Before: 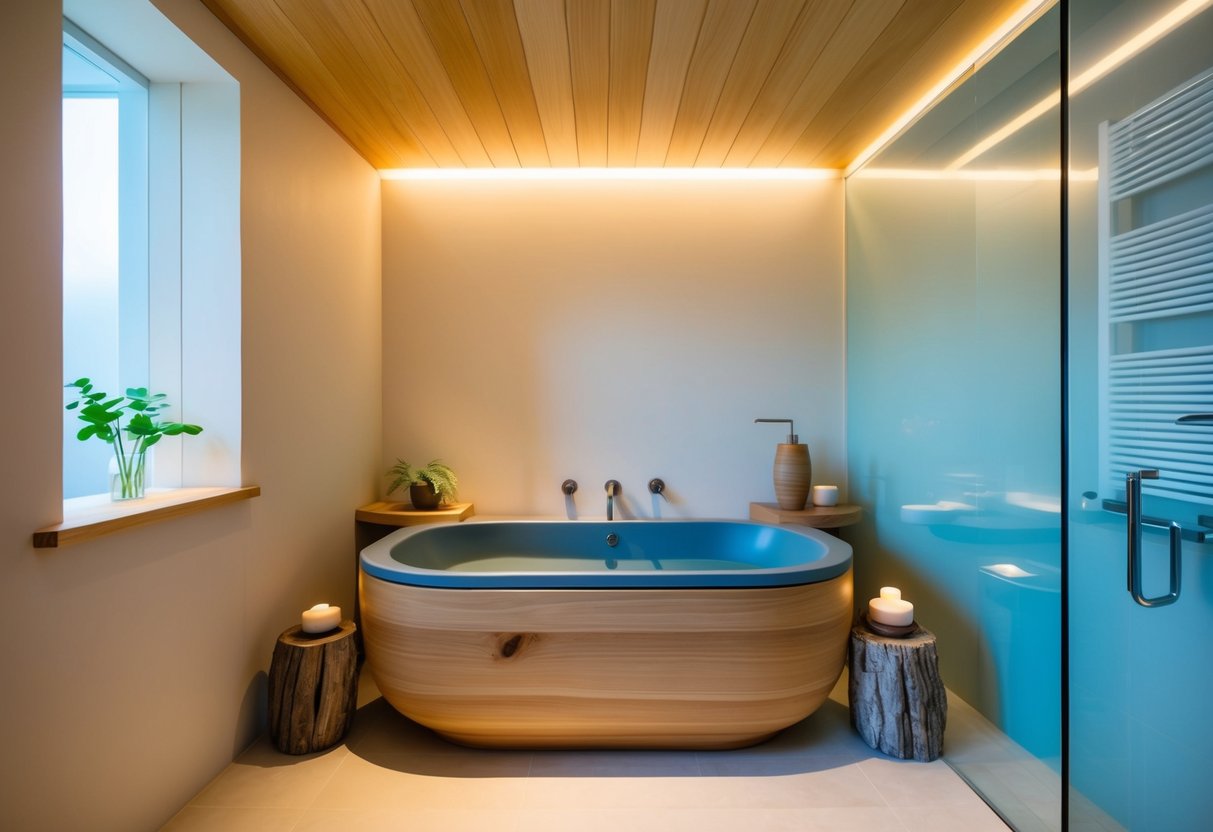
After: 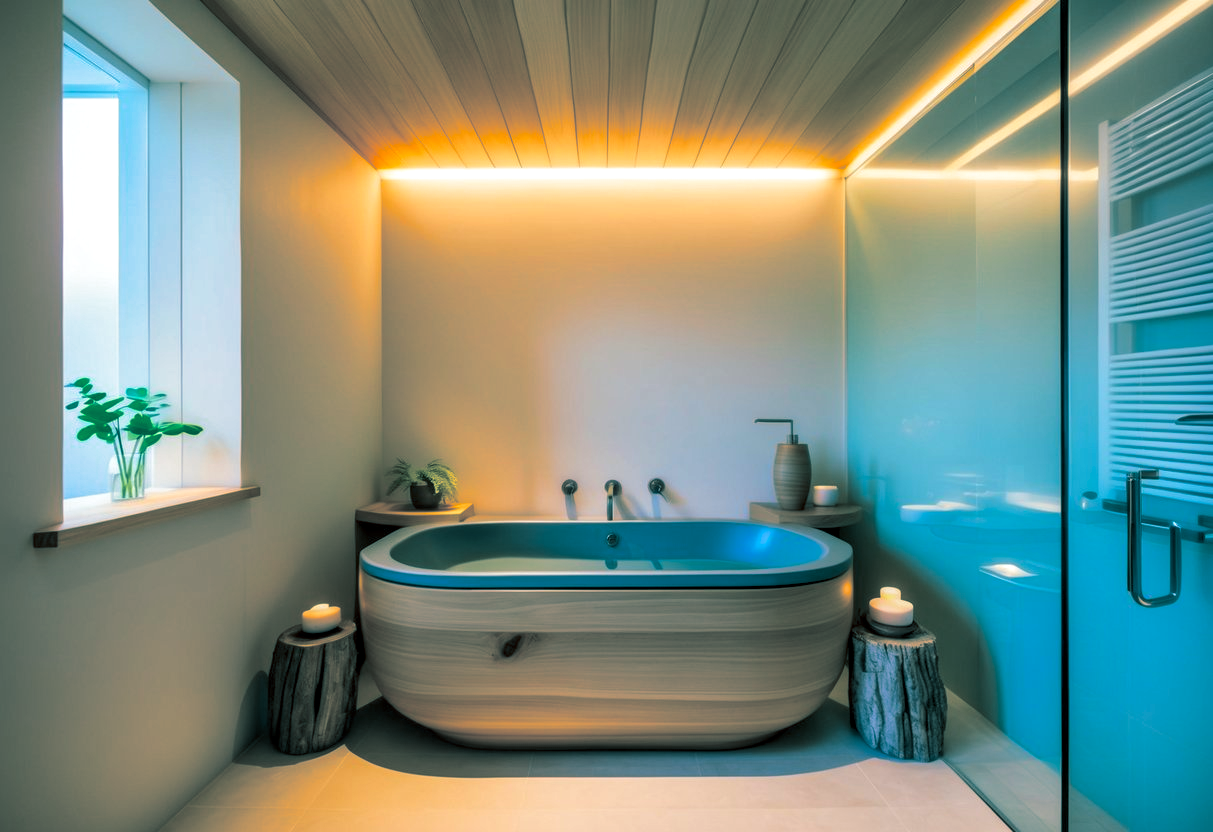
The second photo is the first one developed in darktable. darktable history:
shadows and highlights: shadows 25, highlights -25
split-toning: shadows › hue 186.43°, highlights › hue 49.29°, compress 30.29%
local contrast: on, module defaults
color correction: saturation 1.32
